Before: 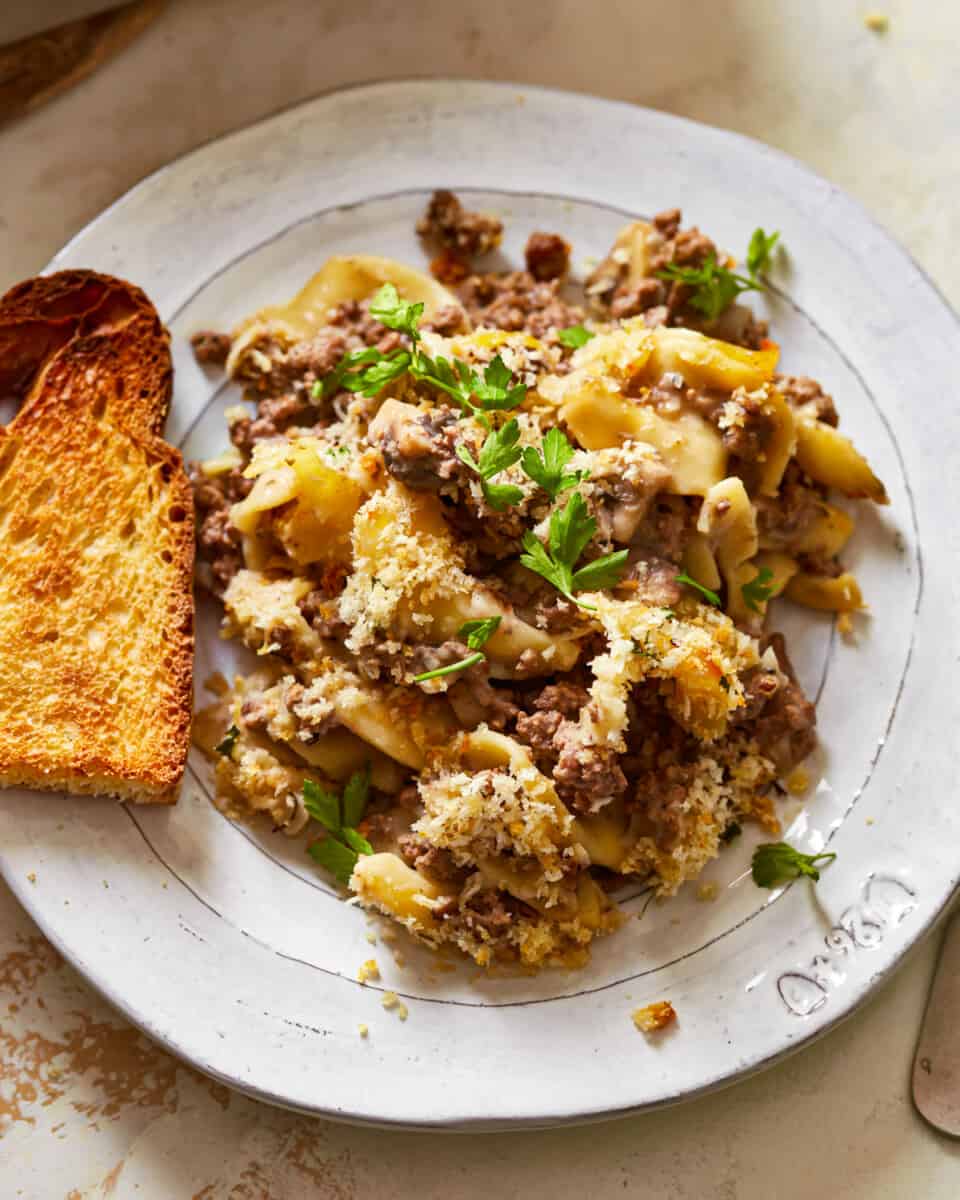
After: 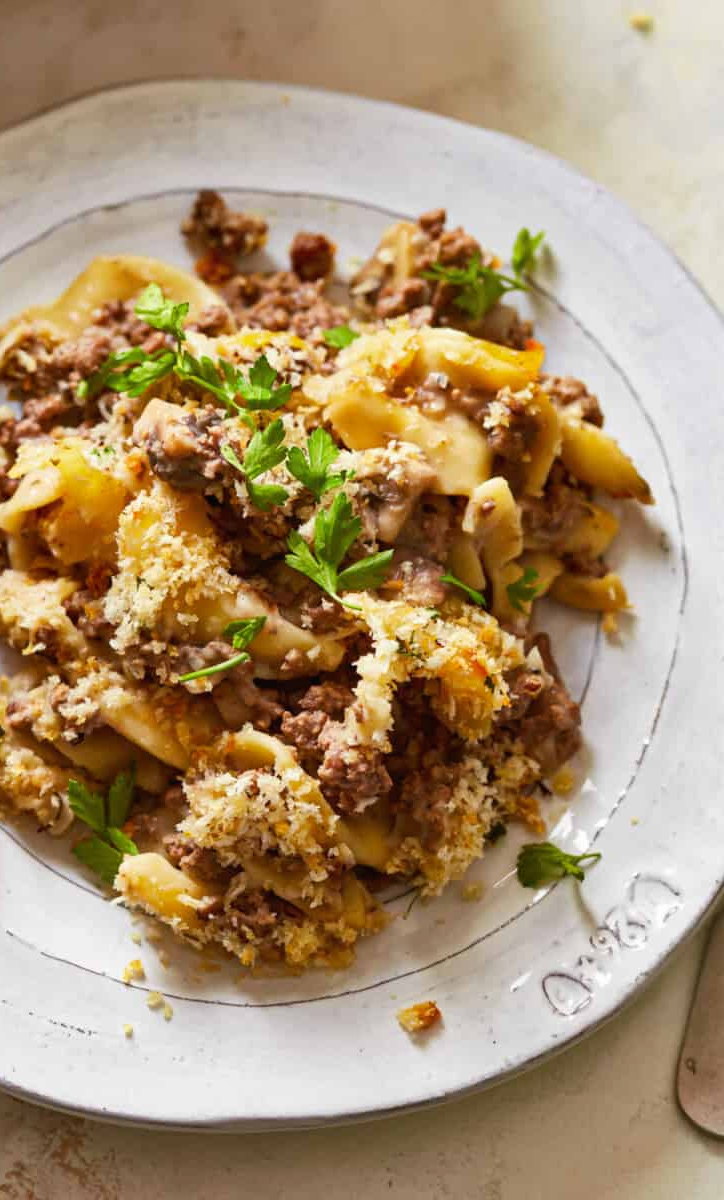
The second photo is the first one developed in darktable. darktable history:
crop and rotate: left 24.576%
local contrast: mode bilateral grid, contrast 99, coarseness 99, detail 92%, midtone range 0.2
